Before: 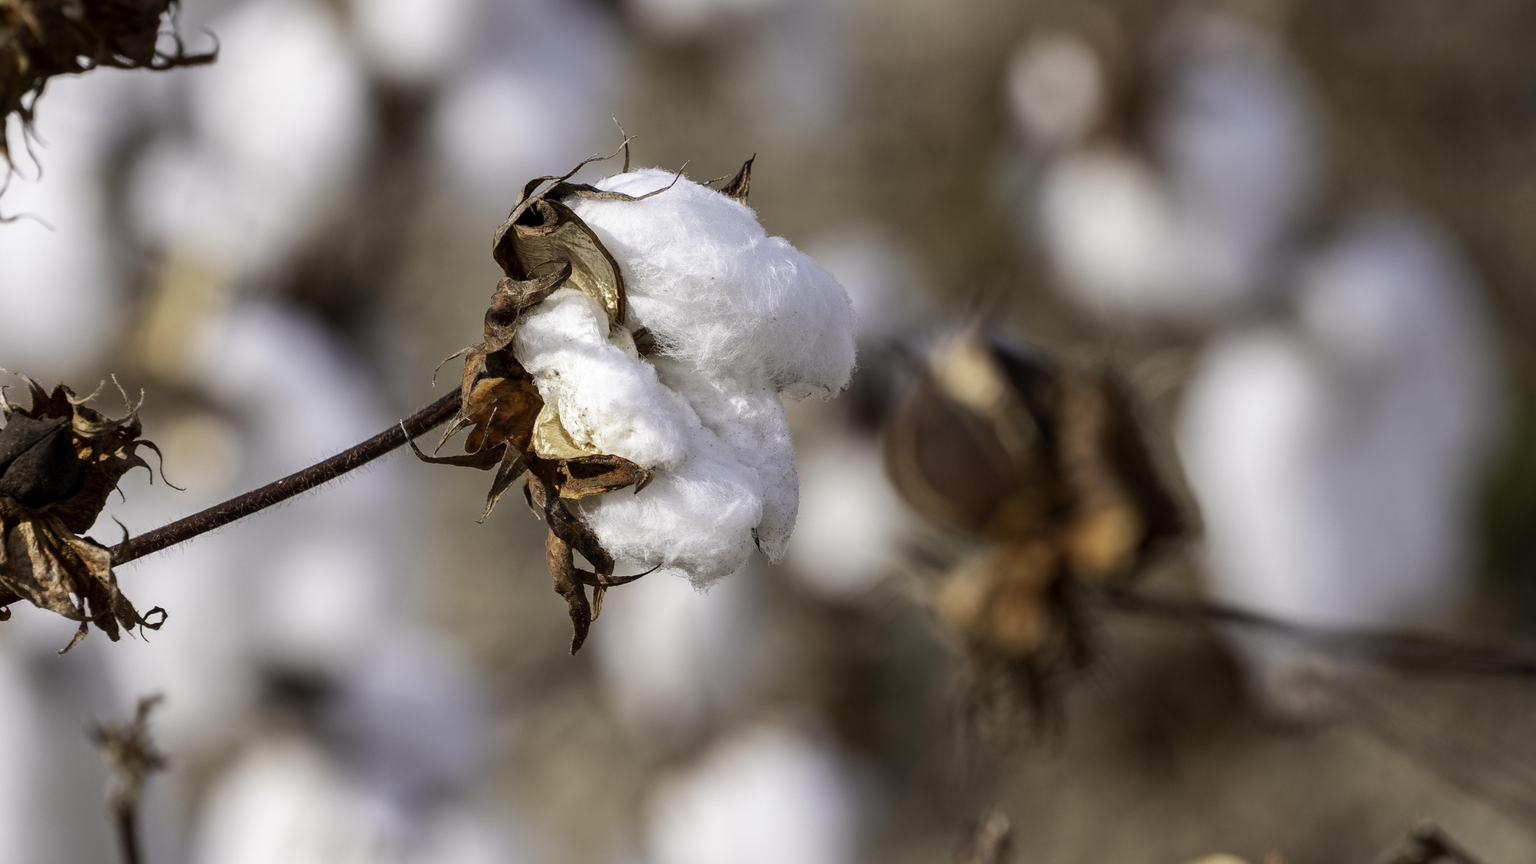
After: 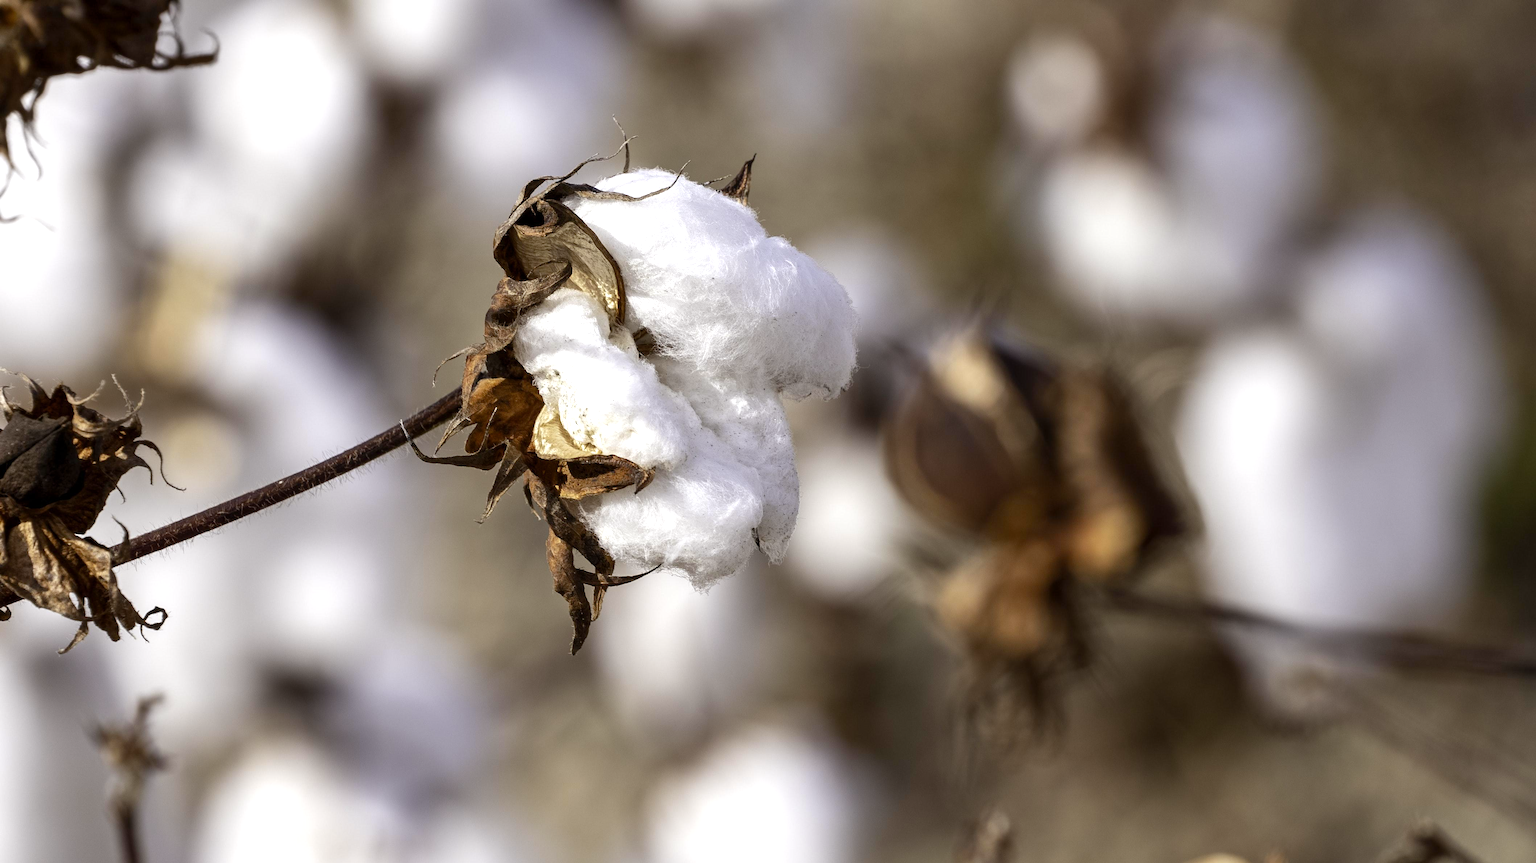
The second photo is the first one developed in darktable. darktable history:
tone equalizer: mask exposure compensation -0.486 EV
color balance rgb: power › chroma 0.299%, power › hue 23.55°, linear chroma grading › shadows -2.185%, linear chroma grading › highlights -14.279%, linear chroma grading › global chroma -9.667%, linear chroma grading › mid-tones -9.629%, perceptual saturation grading › global saturation 30.839%
exposure: exposure 0.448 EV, compensate highlight preservation false
